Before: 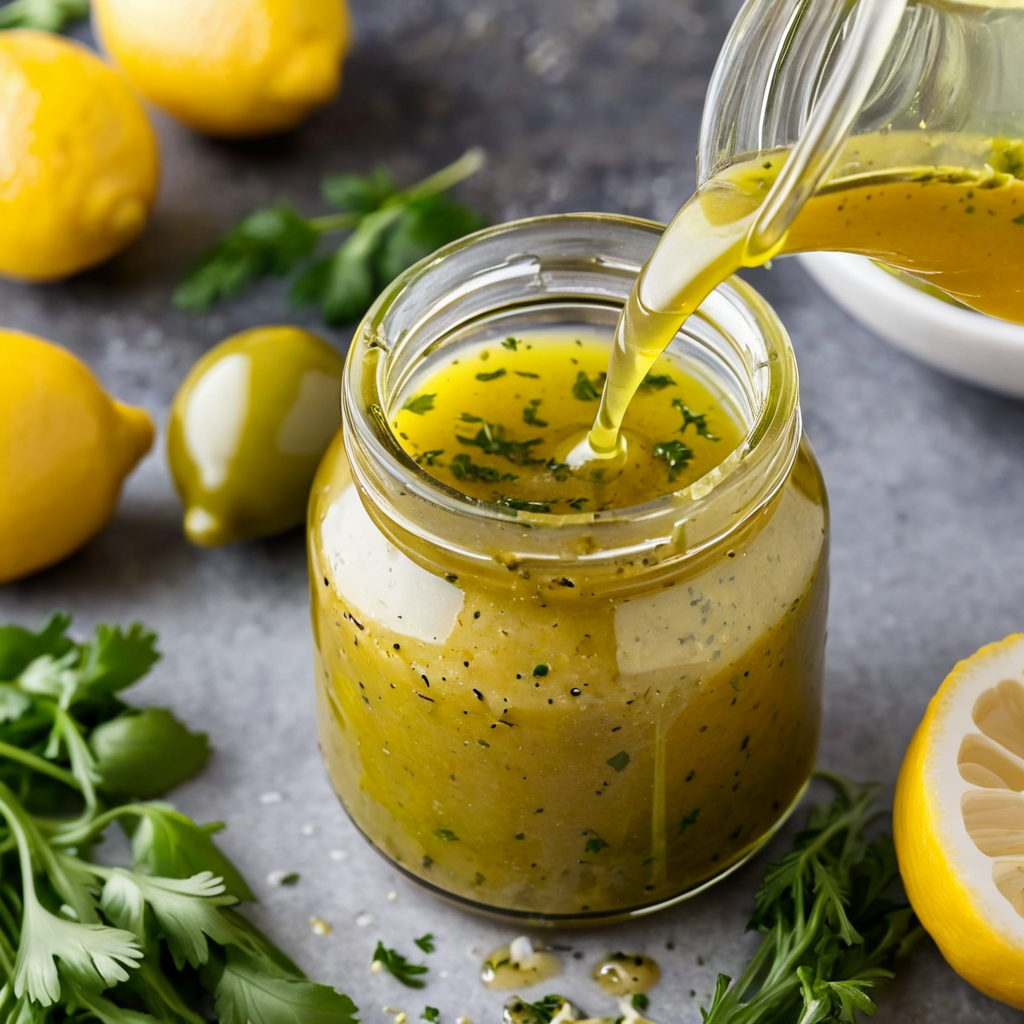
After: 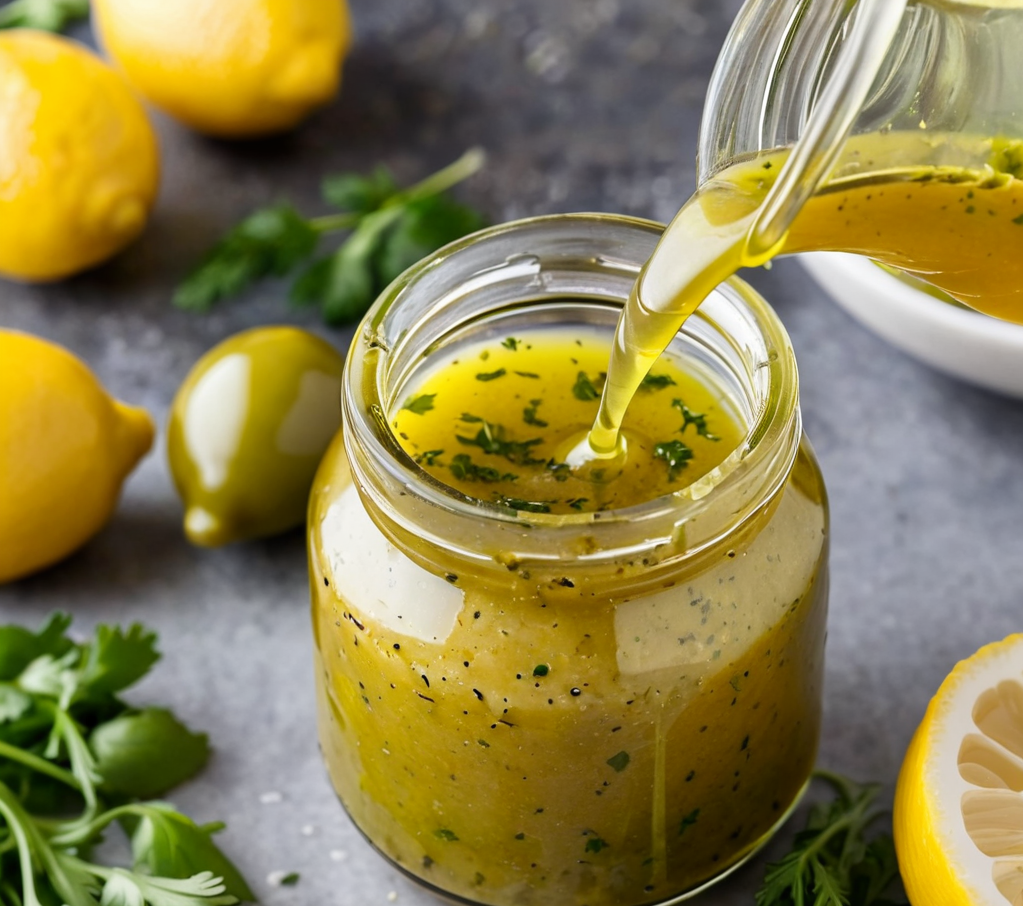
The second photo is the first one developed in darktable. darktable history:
crop and rotate: top 0%, bottom 11.52%
